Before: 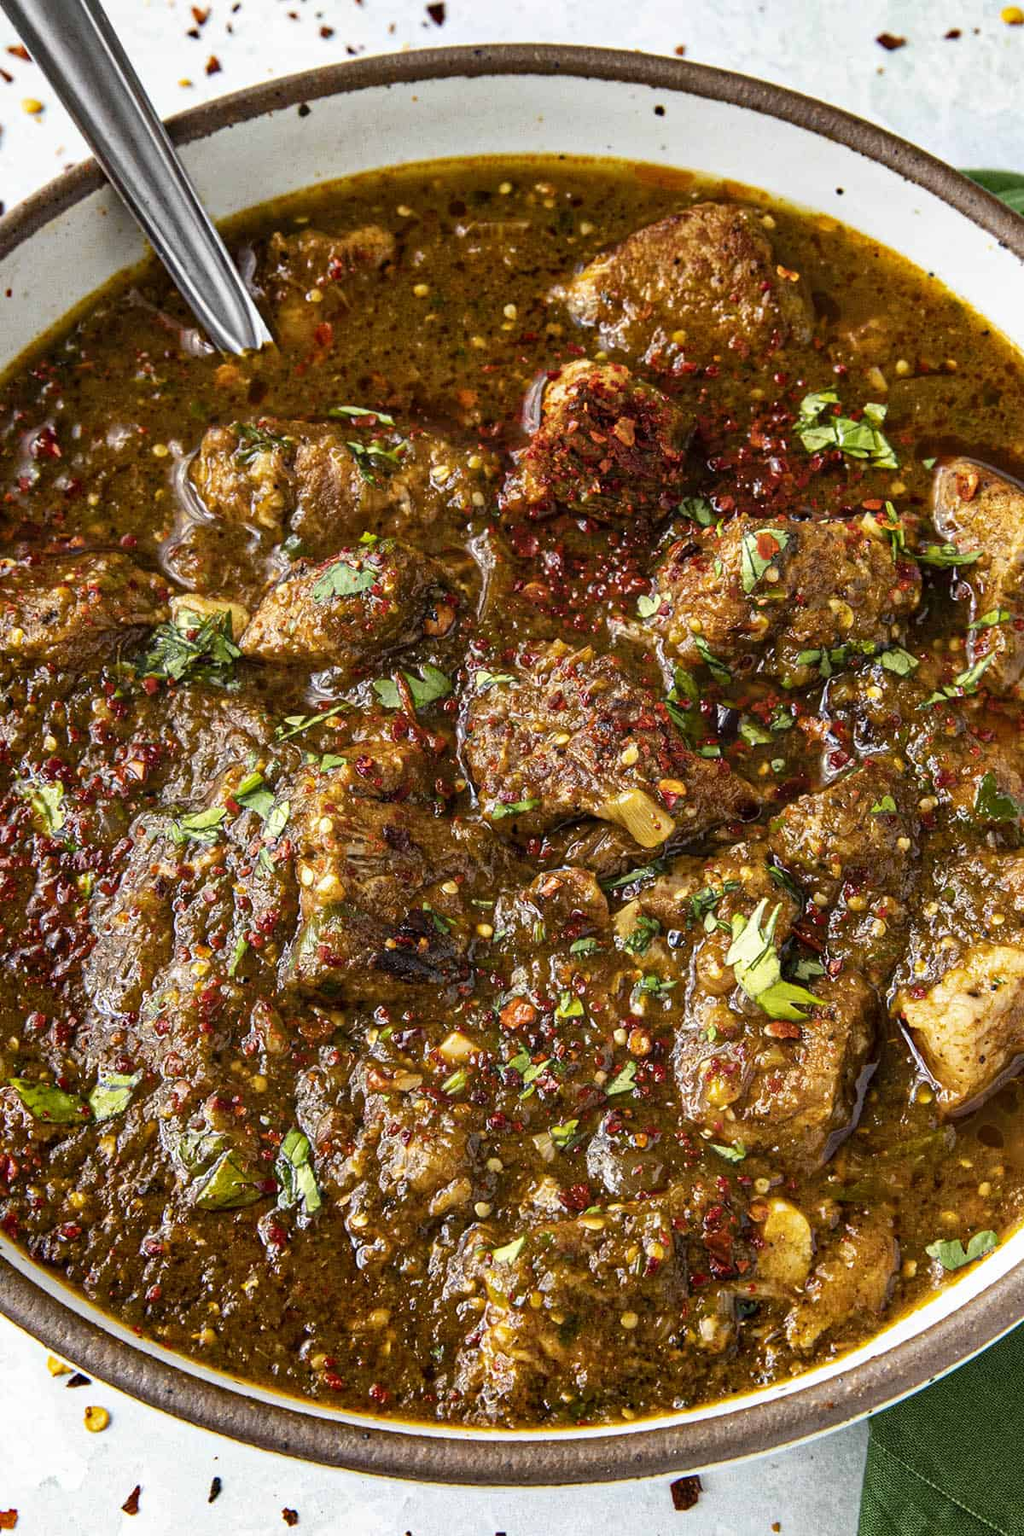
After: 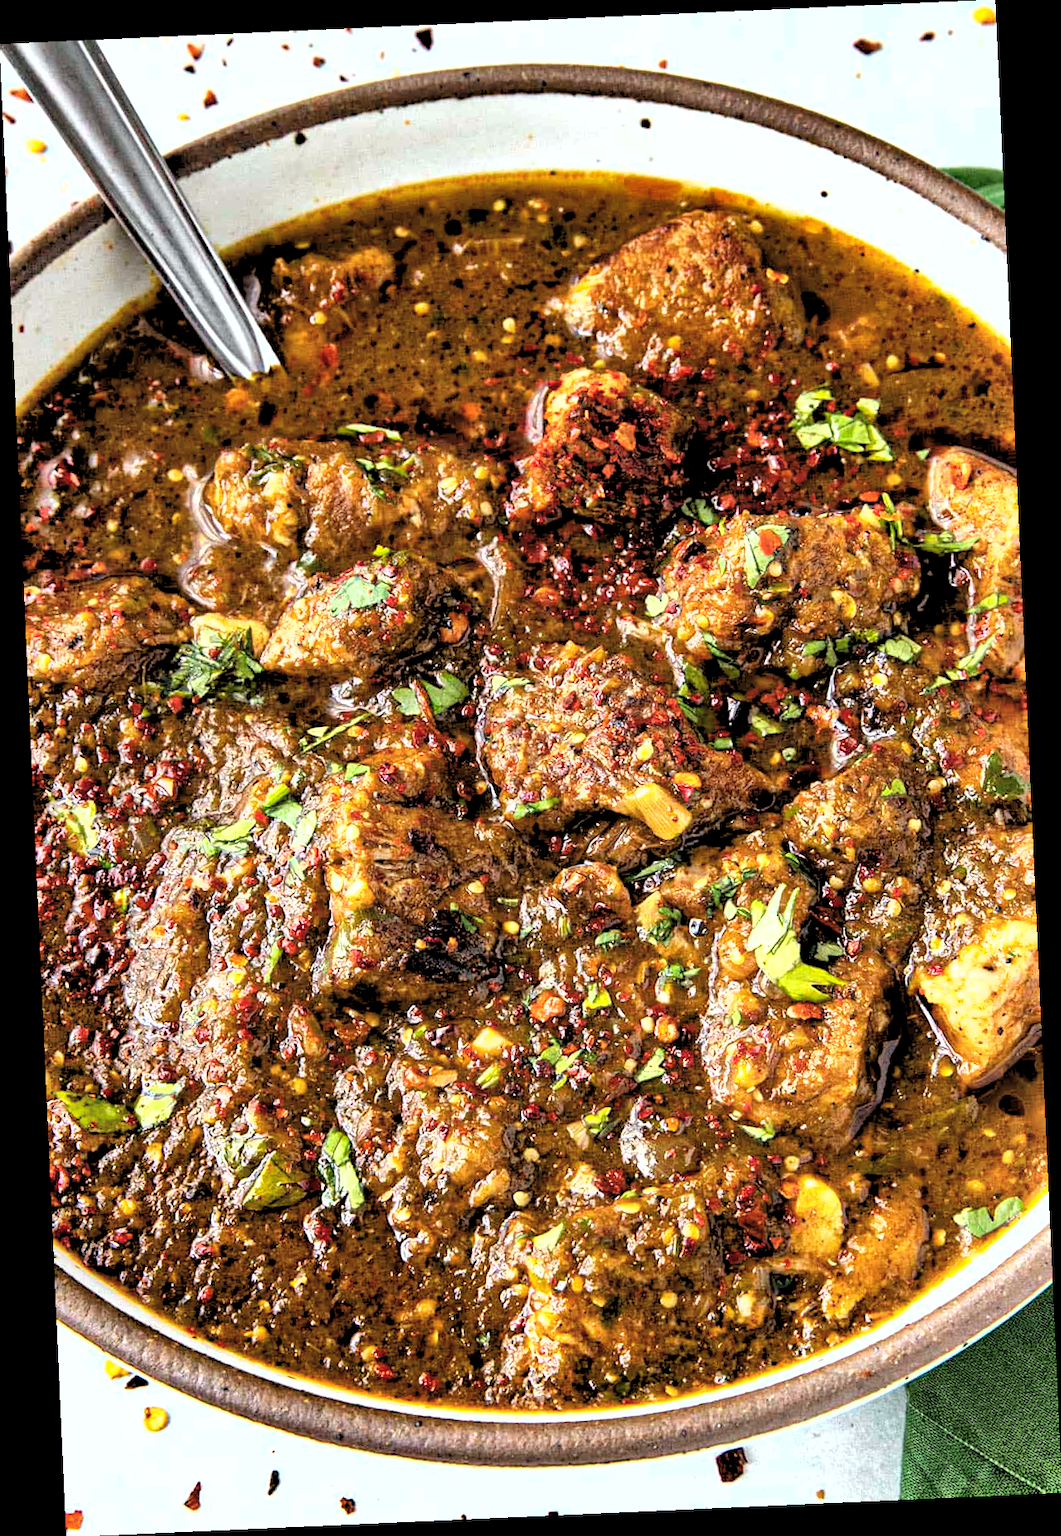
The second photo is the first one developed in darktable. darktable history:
rotate and perspective: rotation -2.56°, automatic cropping off
color balance rgb: perceptual saturation grading › global saturation -1%
exposure: black level correction -0.005, exposure 0.622 EV, compensate highlight preservation false
shadows and highlights: low approximation 0.01, soften with gaussian
white balance: red 0.982, blue 1.018
rgb levels: levels [[0.029, 0.461, 0.922], [0, 0.5, 1], [0, 0.5, 1]]
